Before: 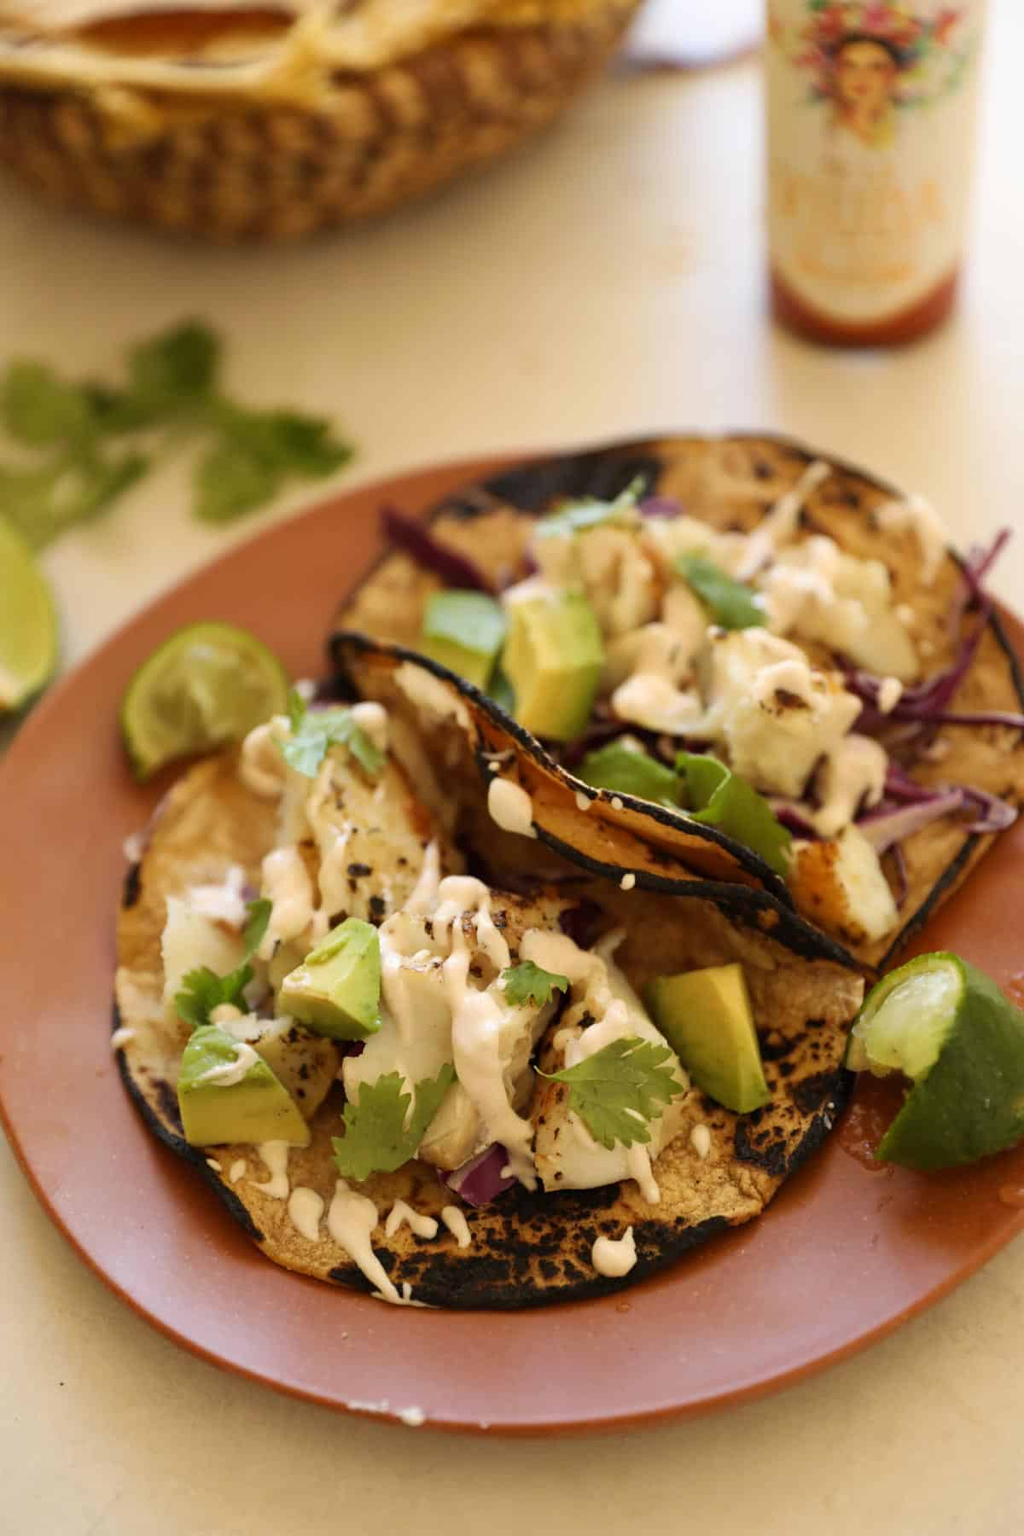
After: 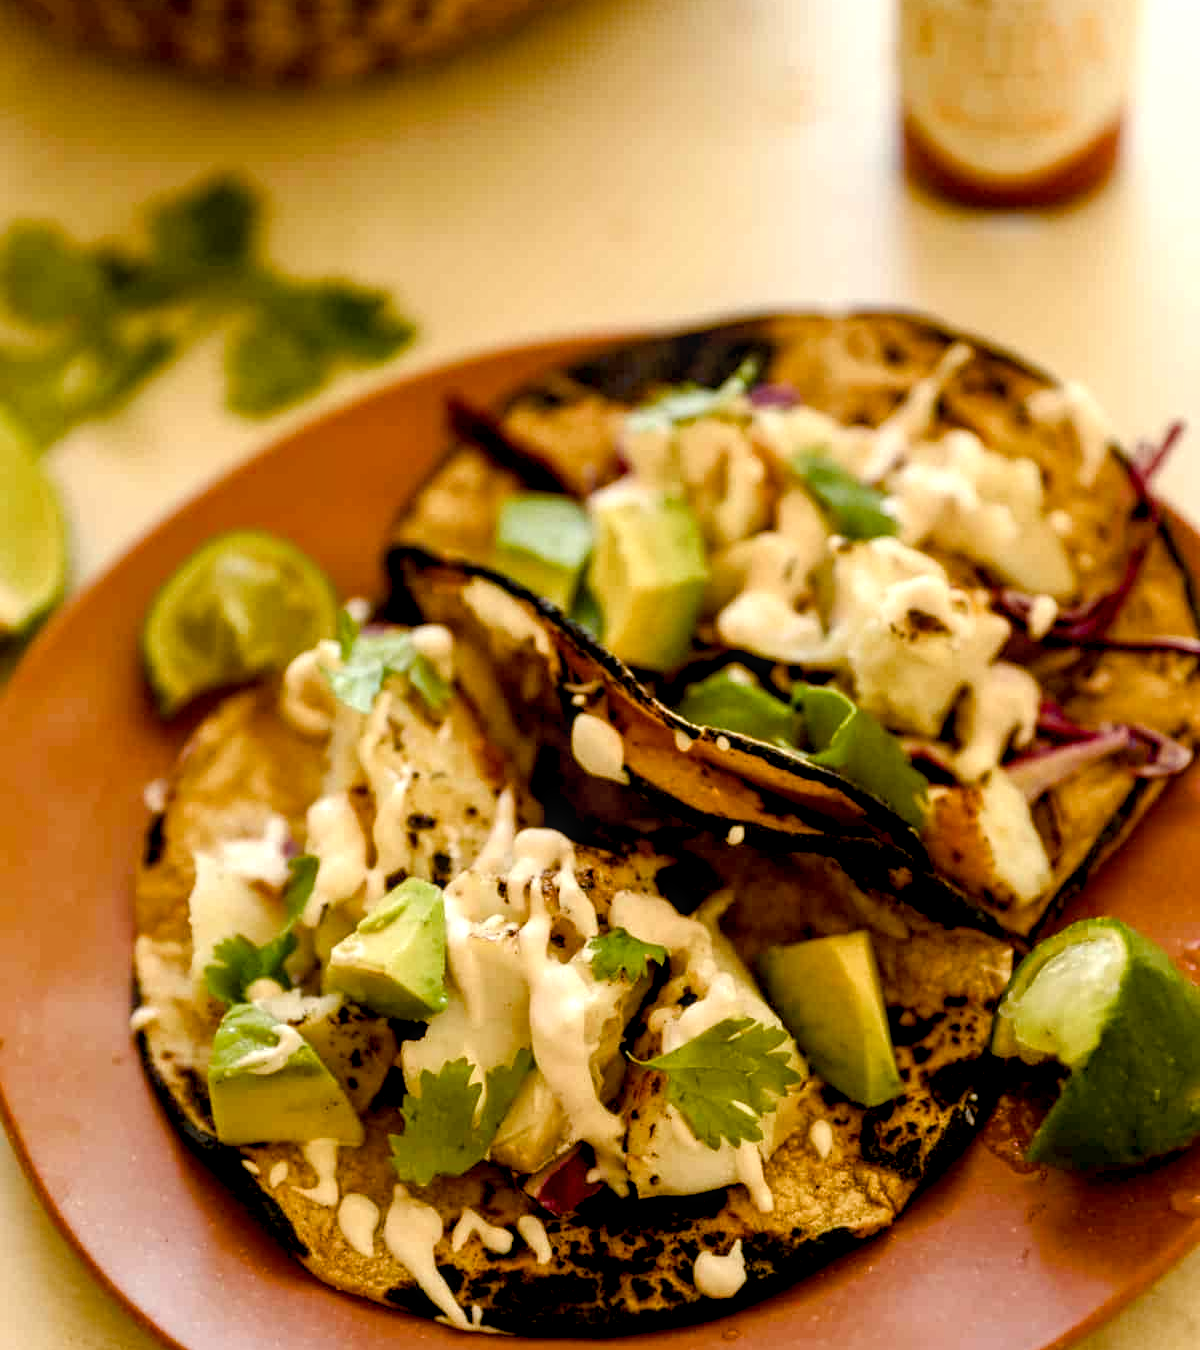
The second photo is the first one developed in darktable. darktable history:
local contrast: detail 130%
white balance: red 1.029, blue 0.92
color balance rgb: shadows lift › luminance -9.41%, highlights gain › luminance 17.6%, global offset › luminance -1.45%, perceptual saturation grading › highlights -17.77%, perceptual saturation grading › mid-tones 33.1%, perceptual saturation grading › shadows 50.52%, global vibrance 24.22%
crop: top 11.038%, bottom 13.962%
